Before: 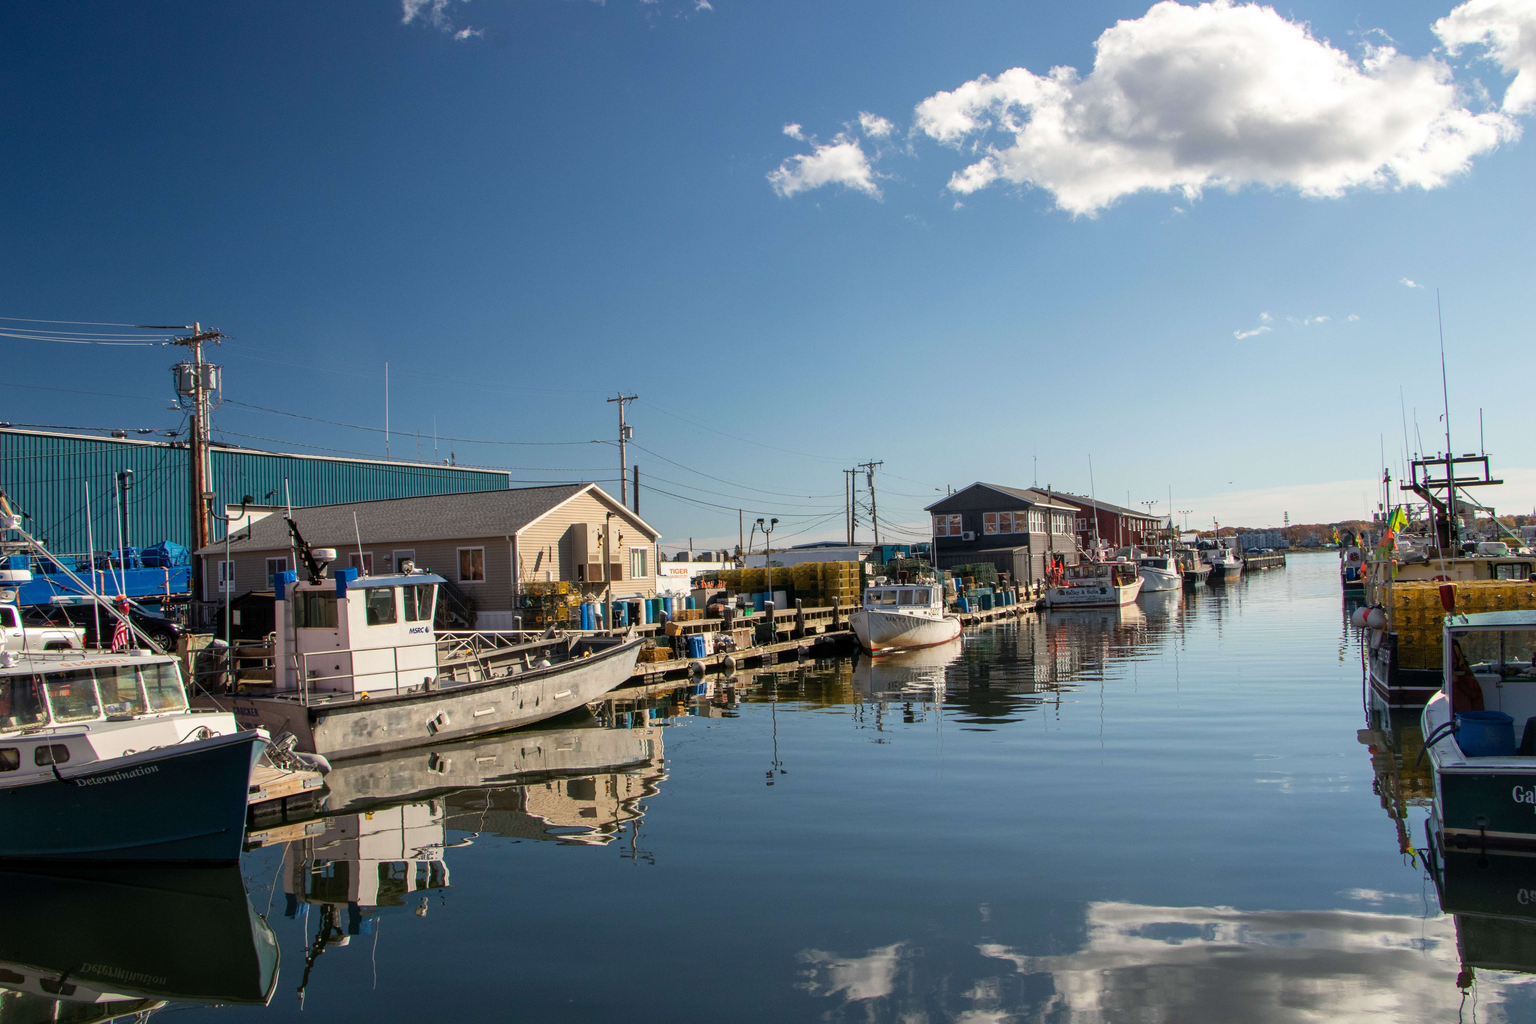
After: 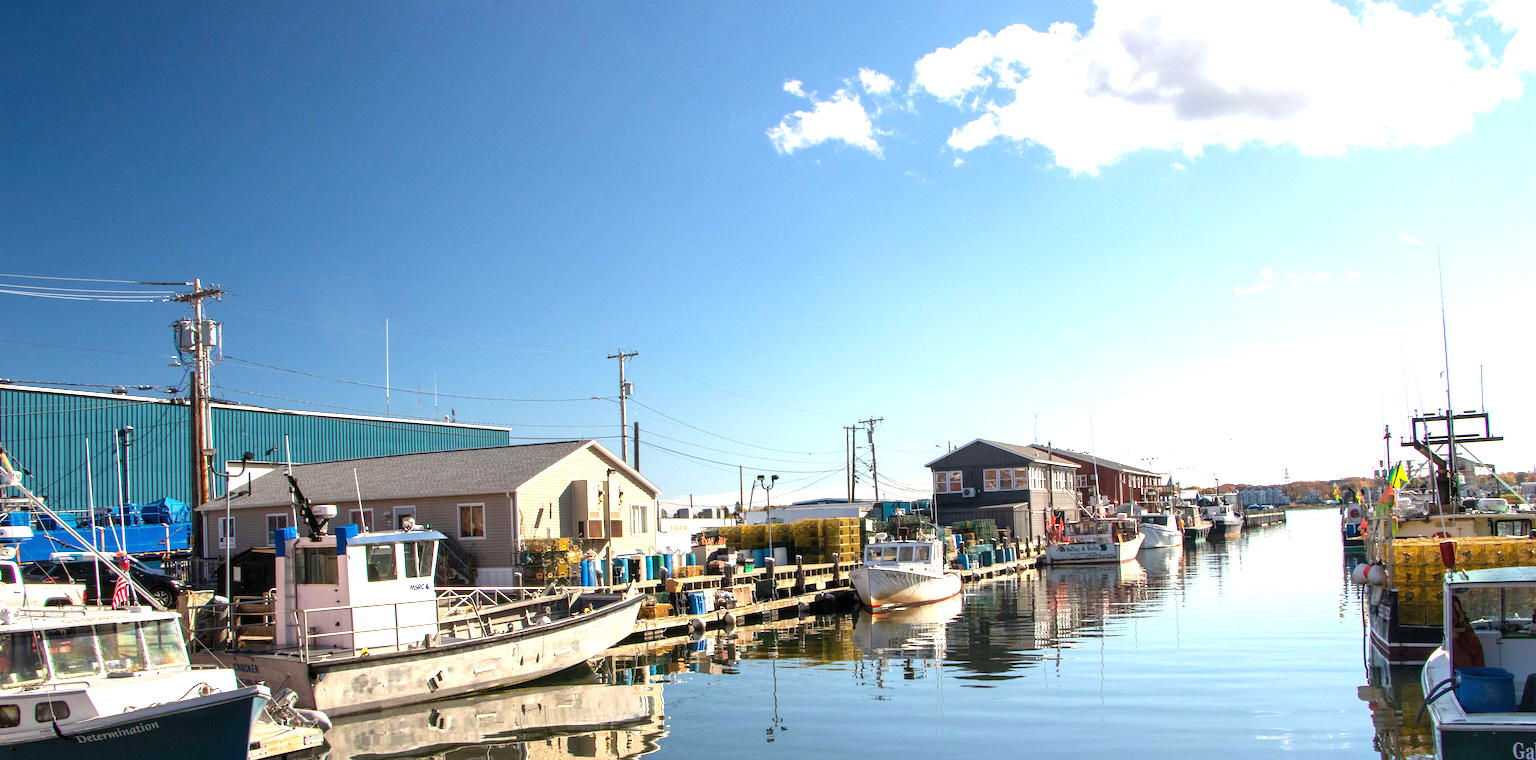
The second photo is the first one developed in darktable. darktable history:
crop: top 4.296%, bottom 21.476%
exposure: black level correction 0, exposure 1.101 EV, compensate highlight preservation false
